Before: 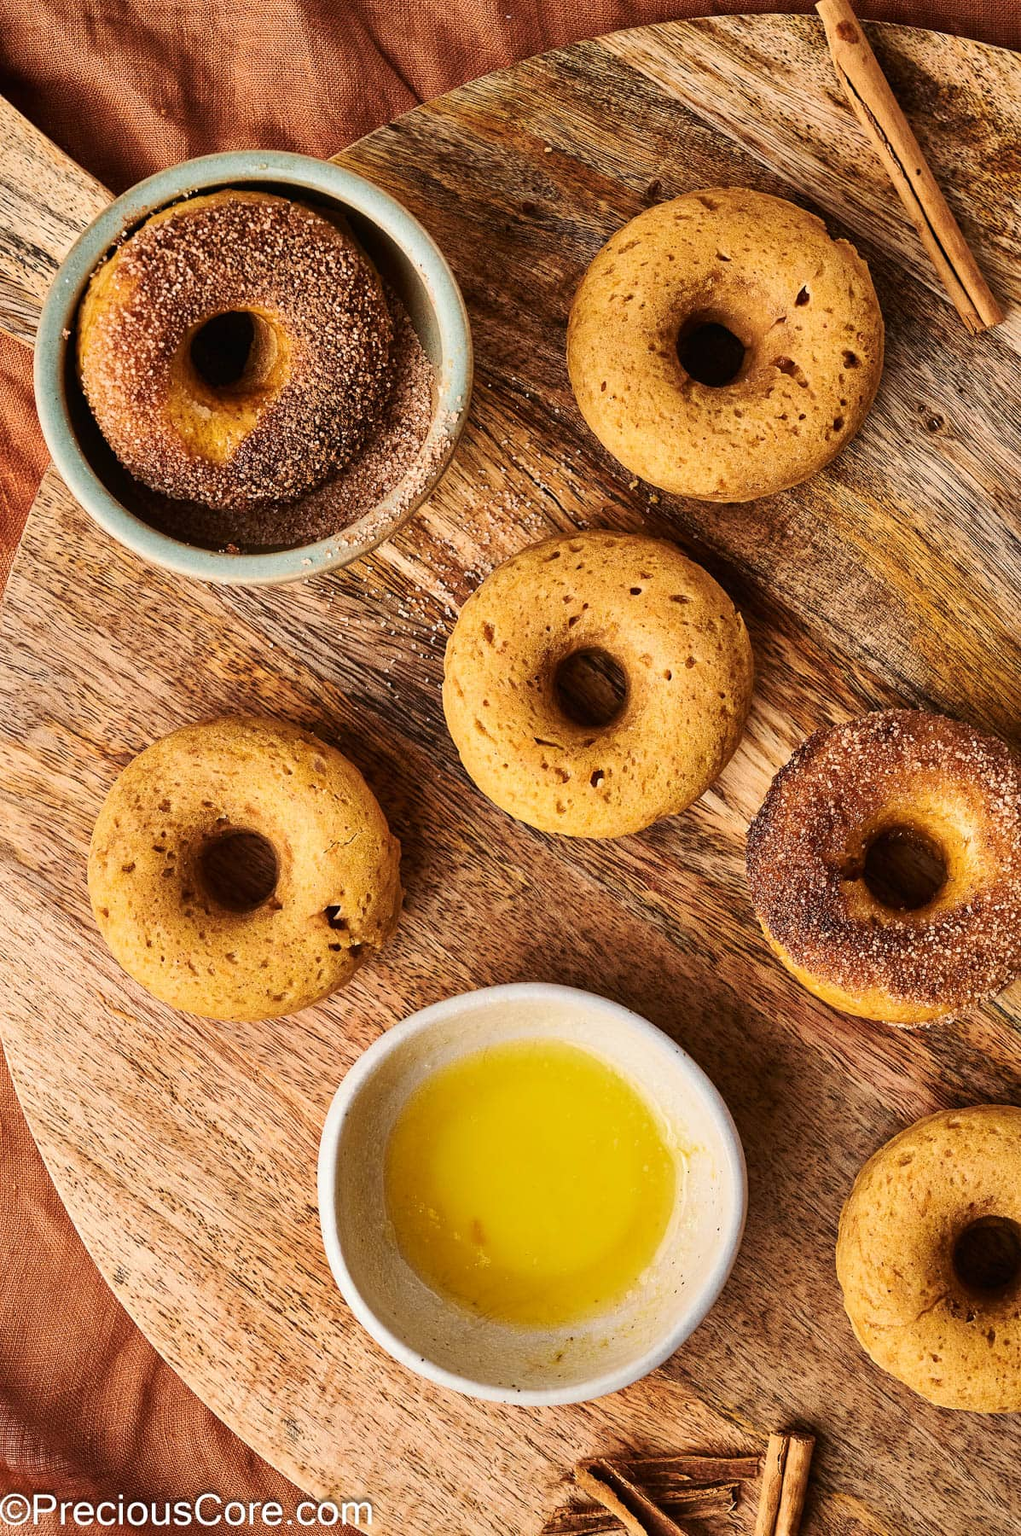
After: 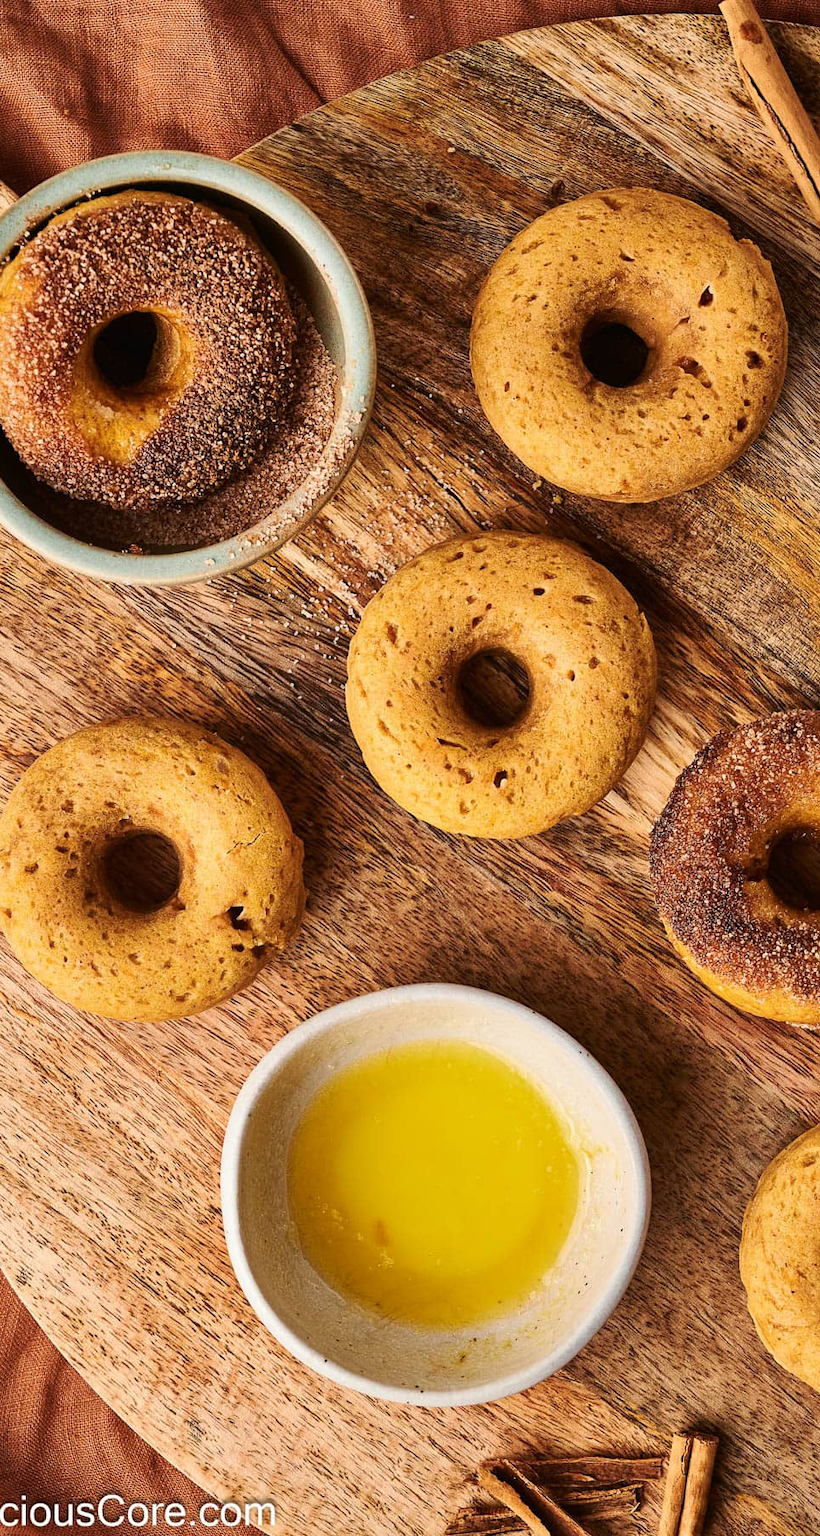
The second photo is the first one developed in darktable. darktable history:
crop and rotate: left 9.554%, right 10.131%
